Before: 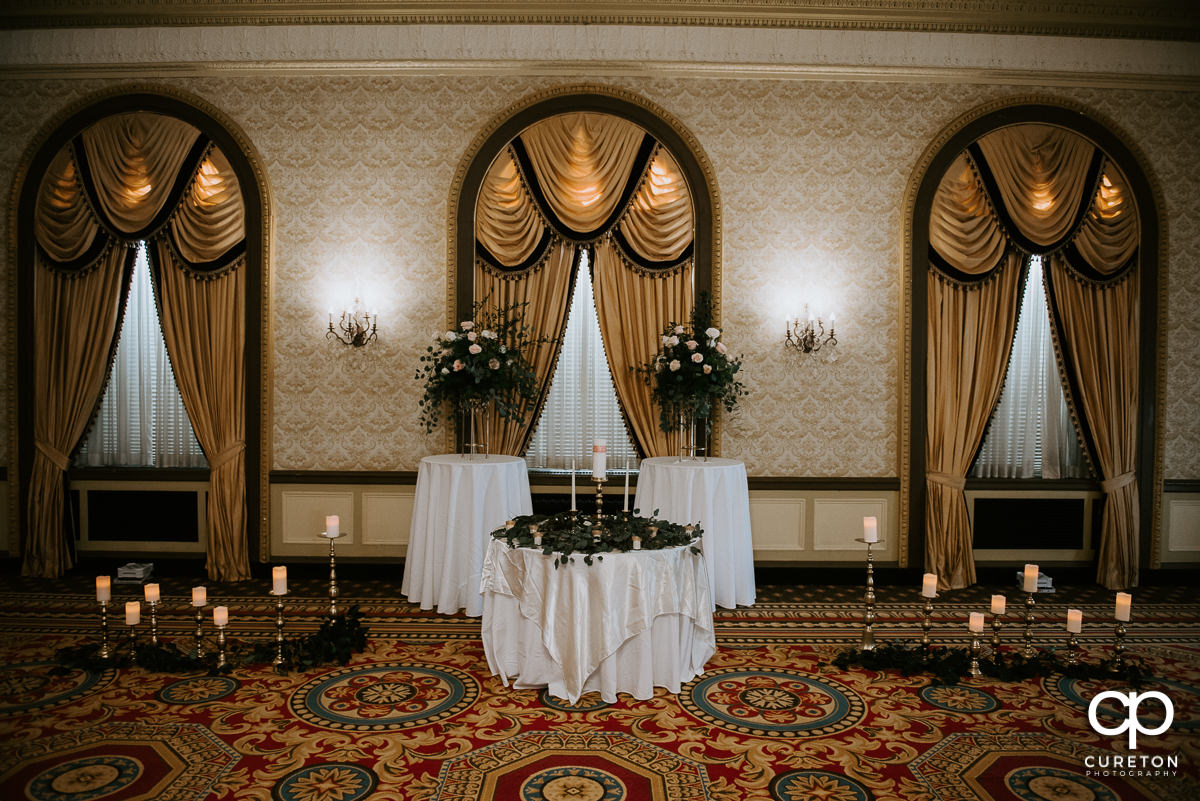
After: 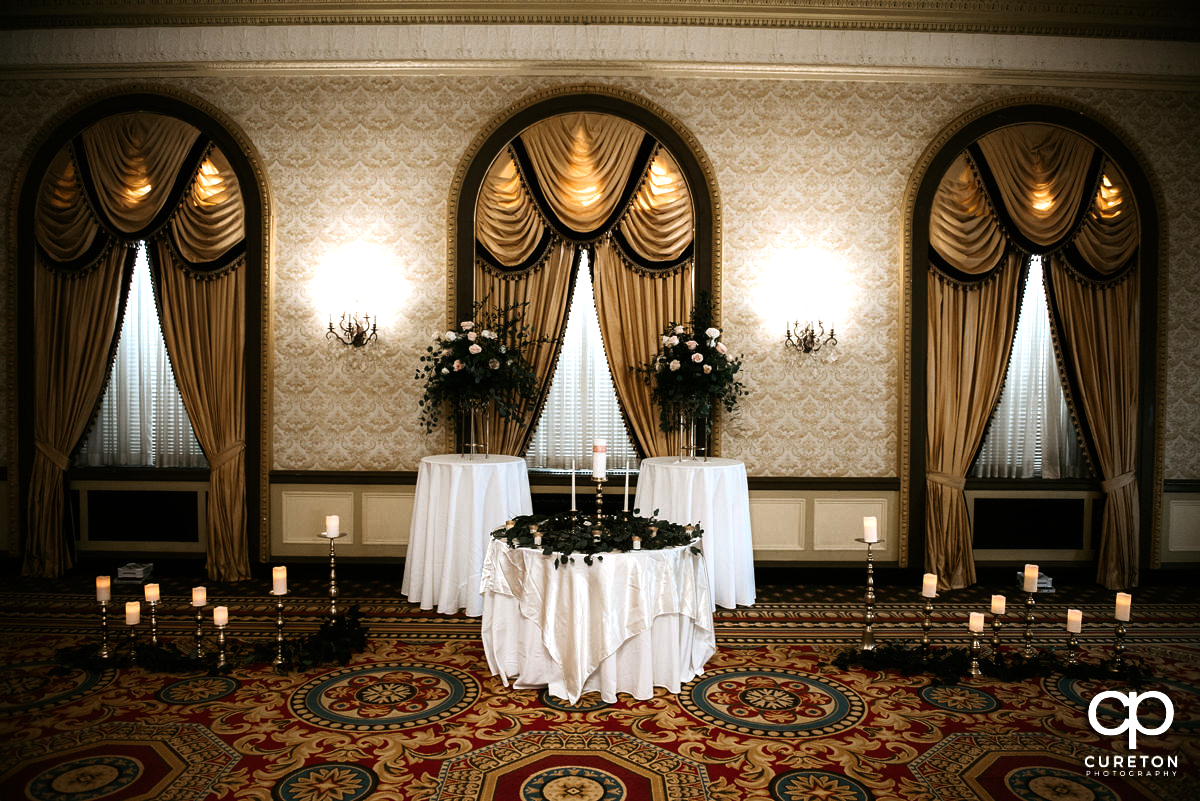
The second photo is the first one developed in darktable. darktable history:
tone equalizer: -8 EV -1.11 EV, -7 EV -1 EV, -6 EV -0.903 EV, -5 EV -0.617 EV, -3 EV 0.554 EV, -2 EV 0.873 EV, -1 EV 0.986 EV, +0 EV 1.06 EV, edges refinement/feathering 500, mask exposure compensation -1.57 EV, preserve details guided filter
